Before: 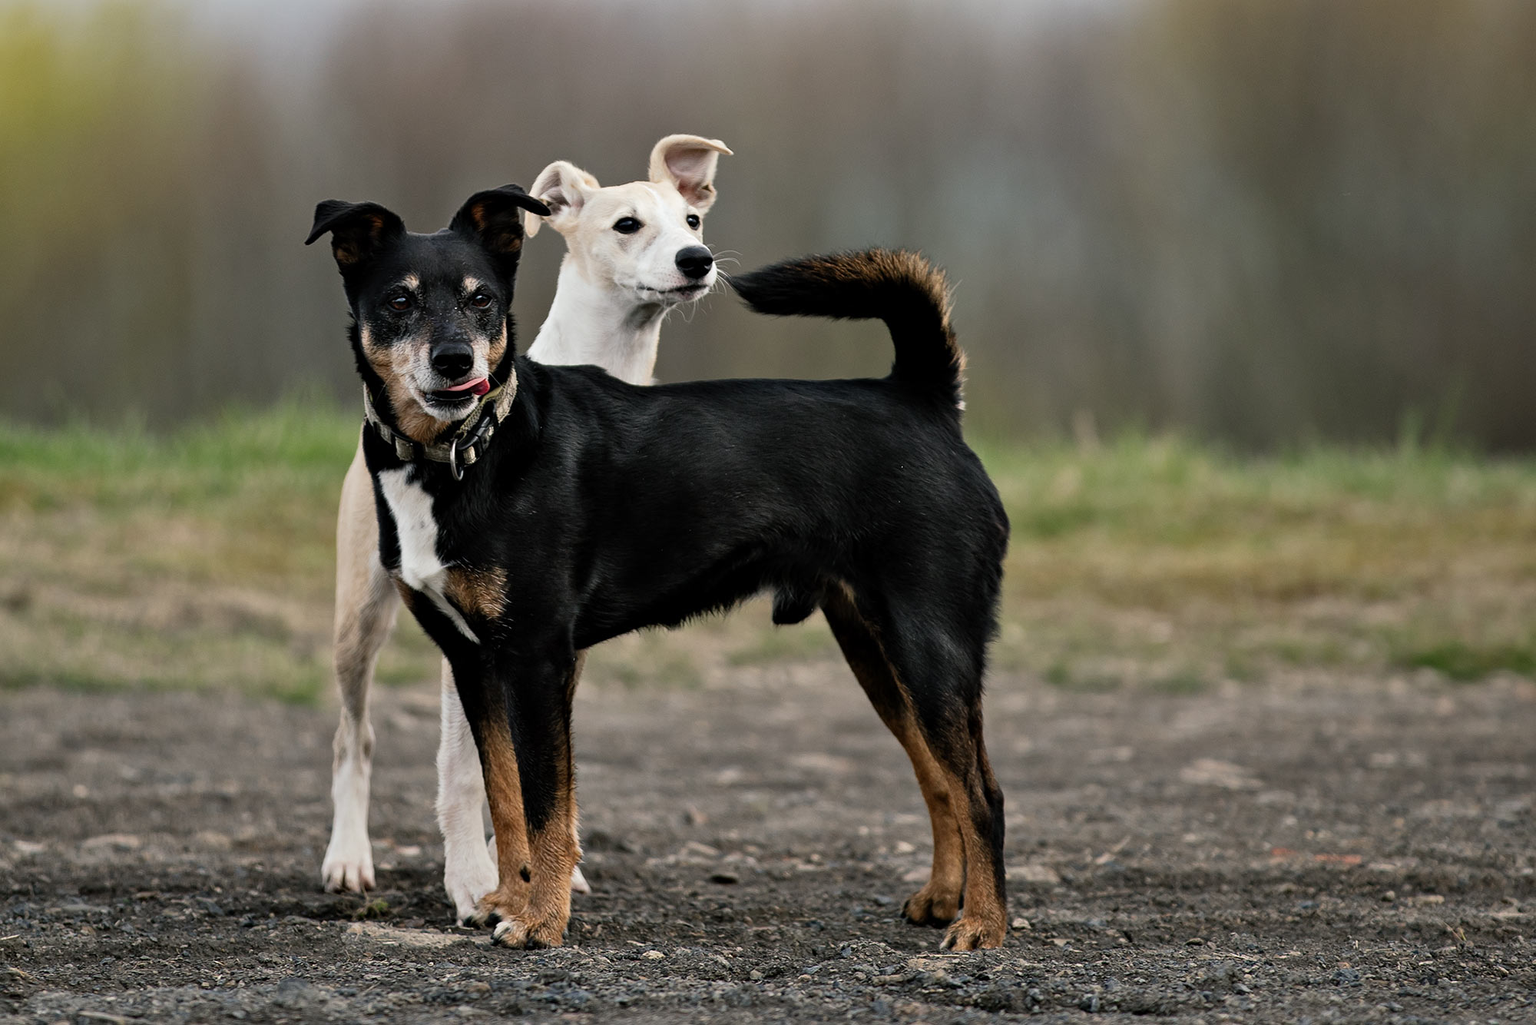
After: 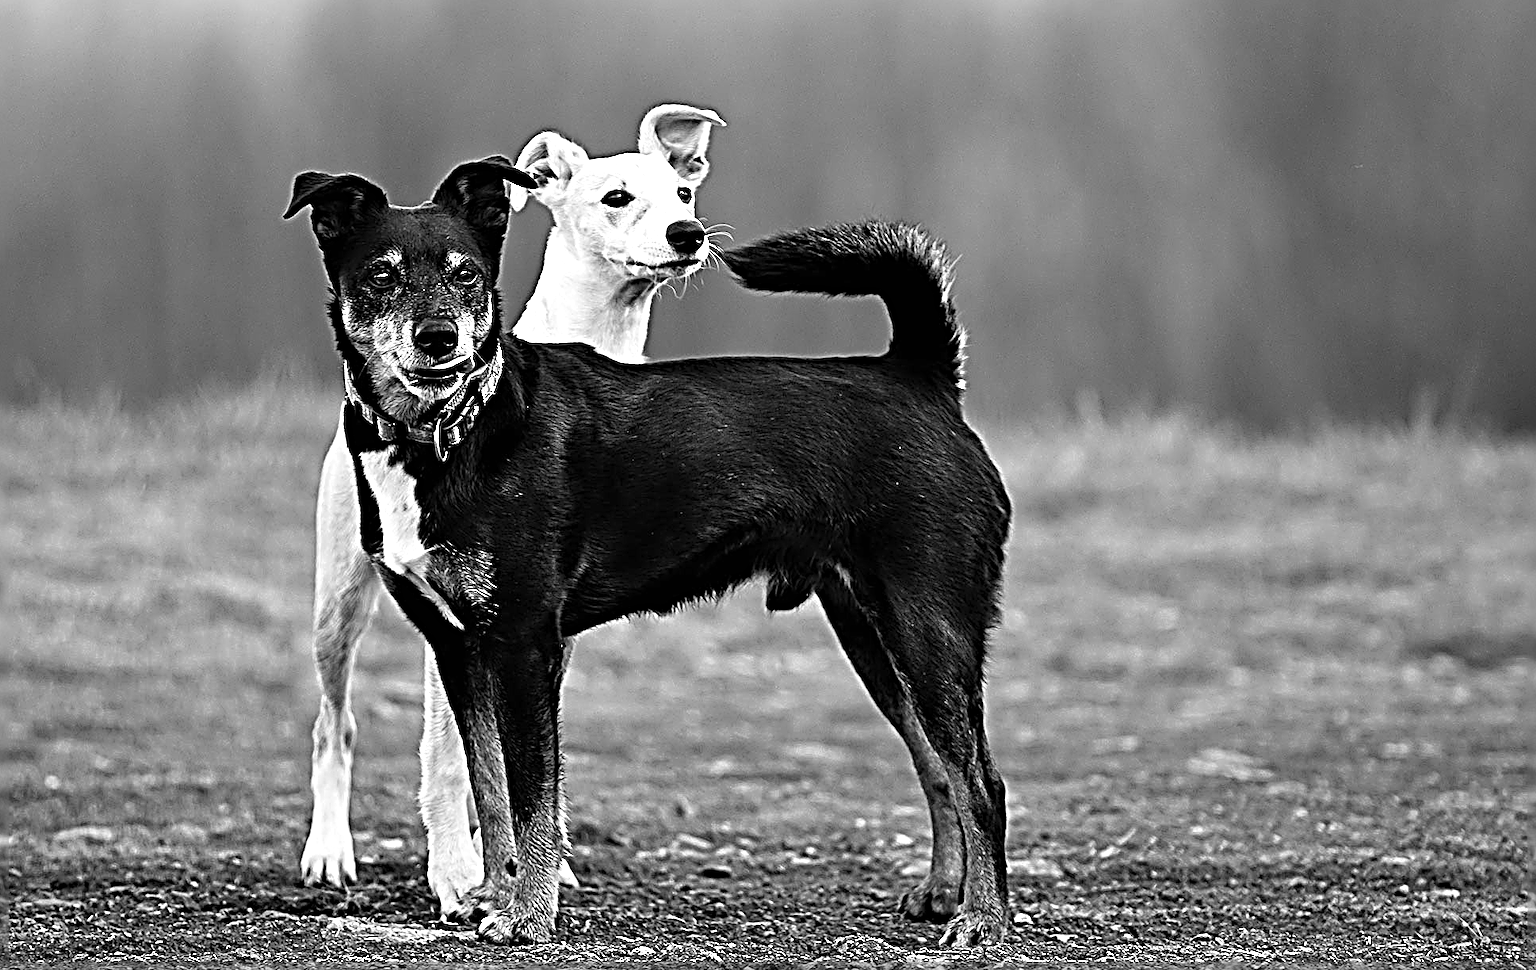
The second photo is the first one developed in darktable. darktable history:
color calibration: illuminant custom, x 0.373, y 0.388, temperature 4269.97 K
sharpen: radius 4.001, amount 2
exposure: black level correction 0, exposure 0.7 EV, compensate exposure bias true, compensate highlight preservation false
tone equalizer: on, module defaults
color balance rgb: linear chroma grading › global chroma 15%, perceptual saturation grading › global saturation 30%
crop: left 1.964%, top 3.251%, right 1.122%, bottom 4.933%
monochrome: on, module defaults
